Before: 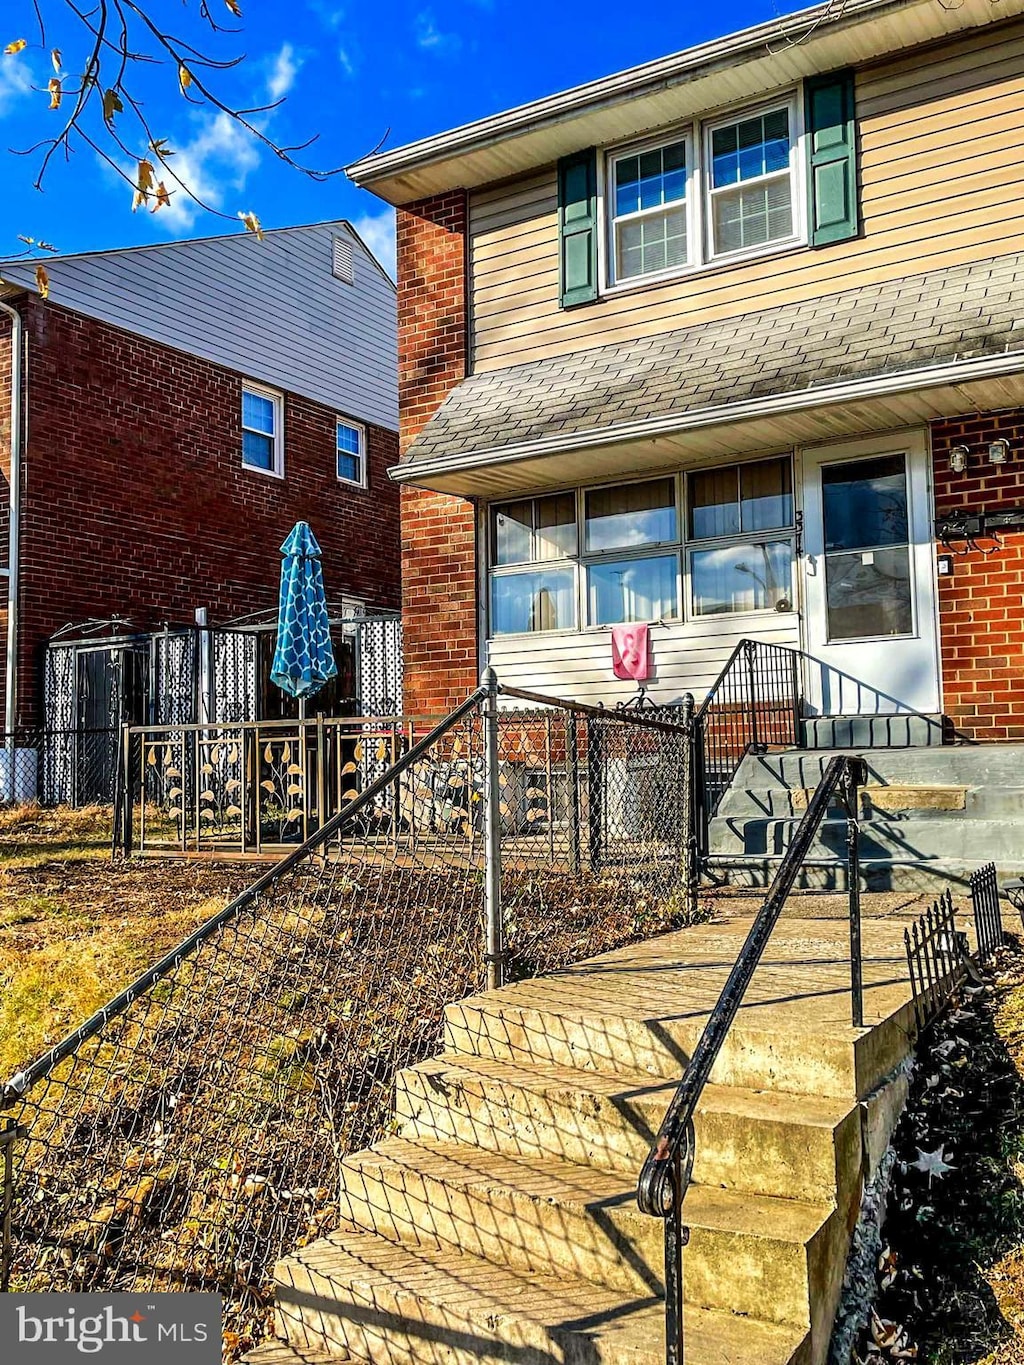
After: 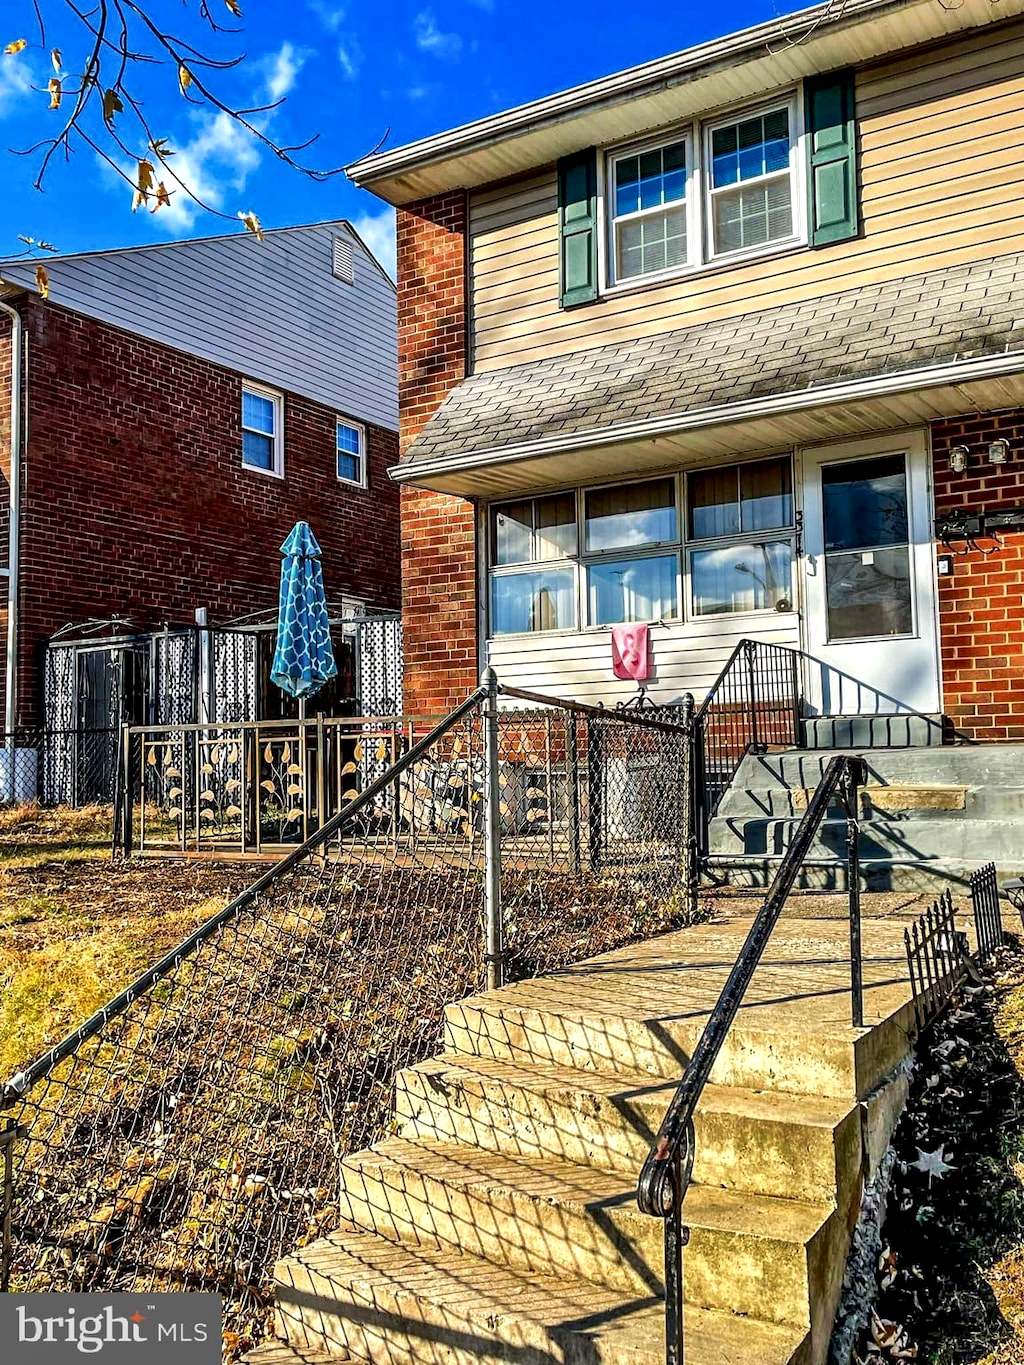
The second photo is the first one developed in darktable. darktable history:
local contrast: mode bilateral grid, contrast 20, coarseness 49, detail 162%, midtone range 0.2
